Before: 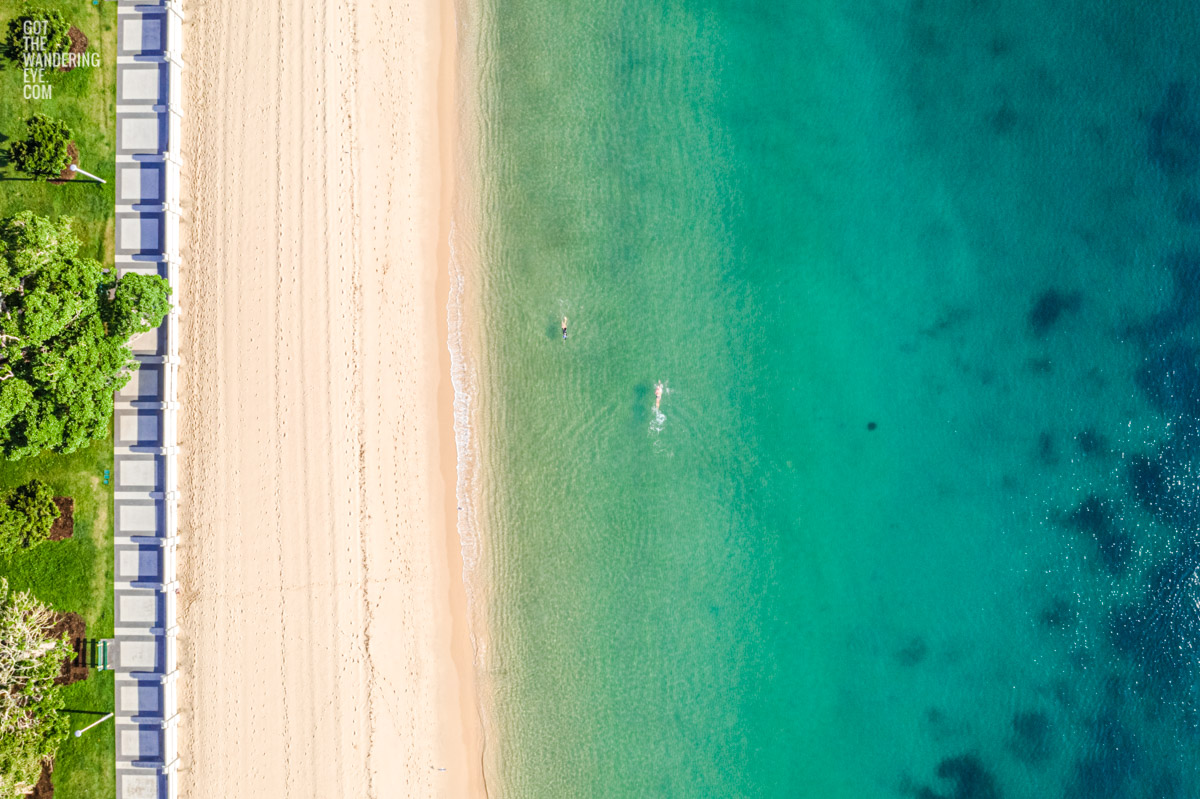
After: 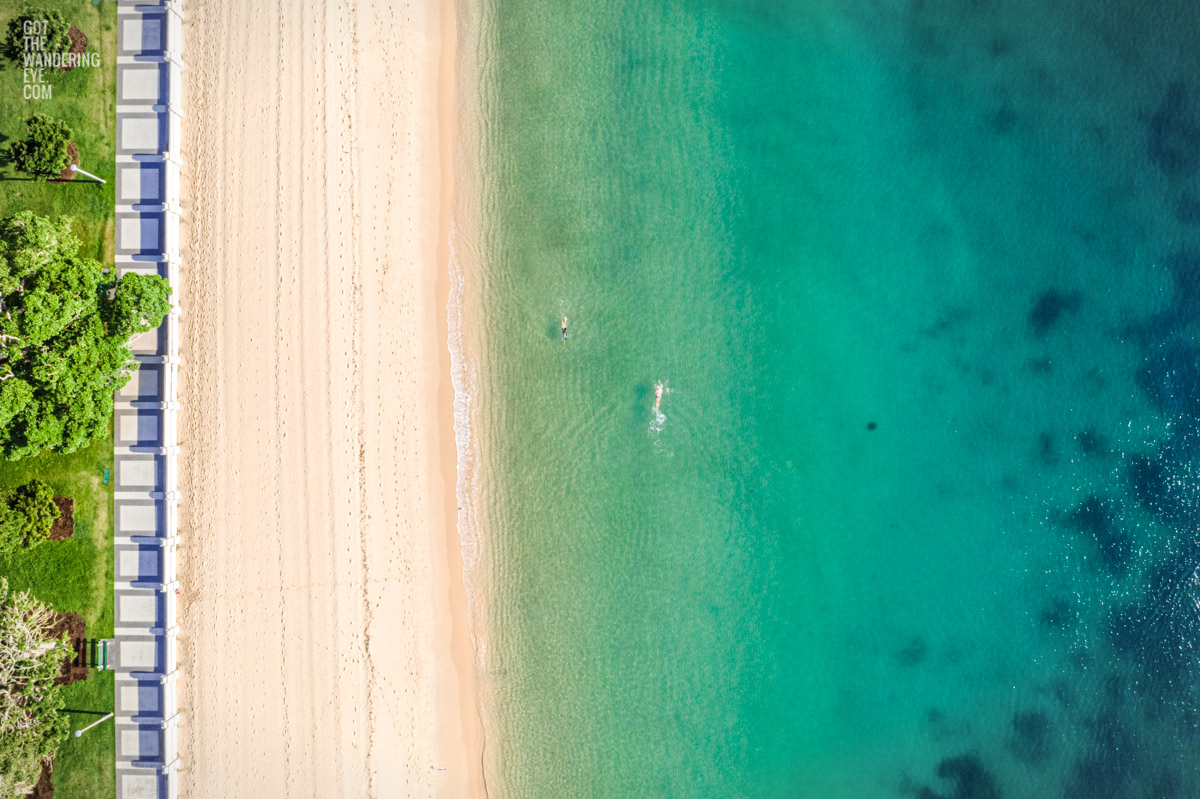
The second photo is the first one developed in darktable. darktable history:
vignetting: fall-off start 97.86%, fall-off radius 99.72%, width/height ratio 1.364, unbound false
